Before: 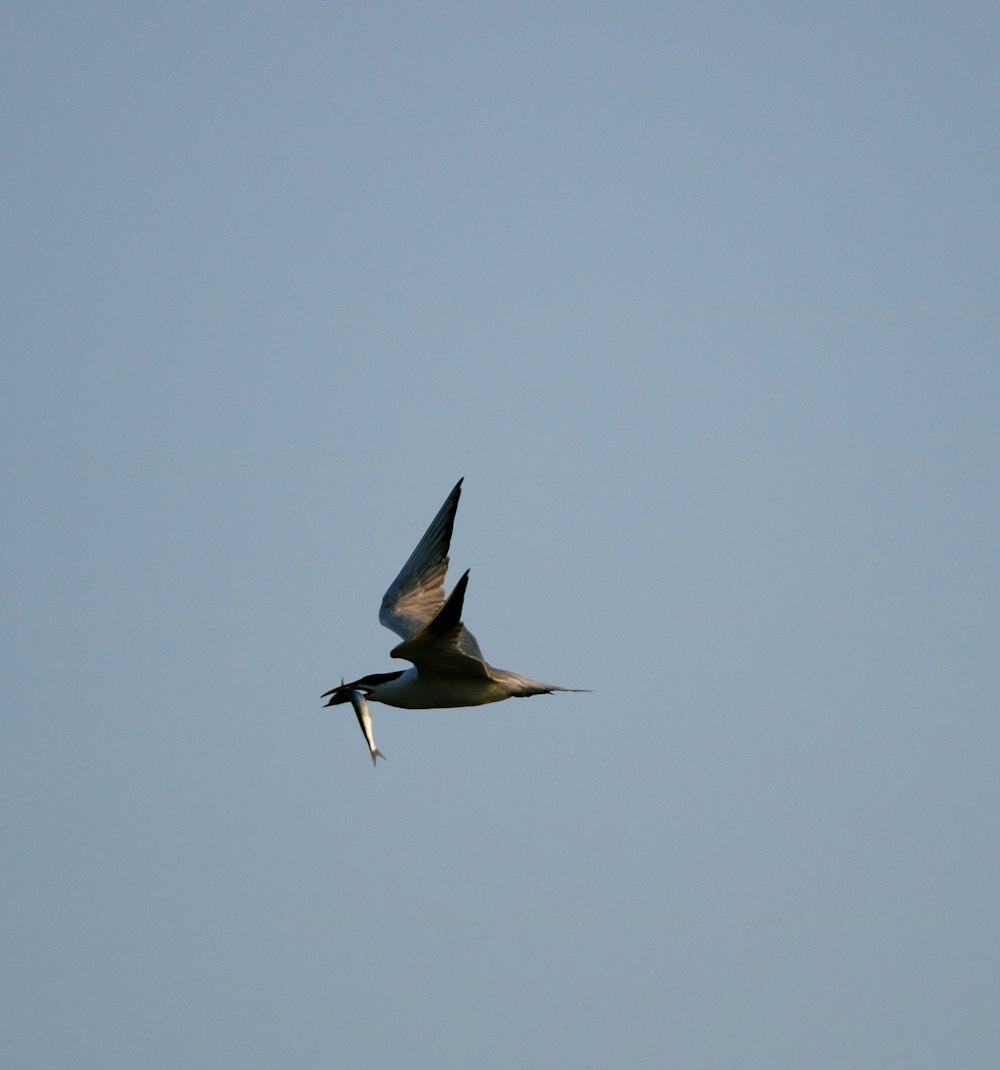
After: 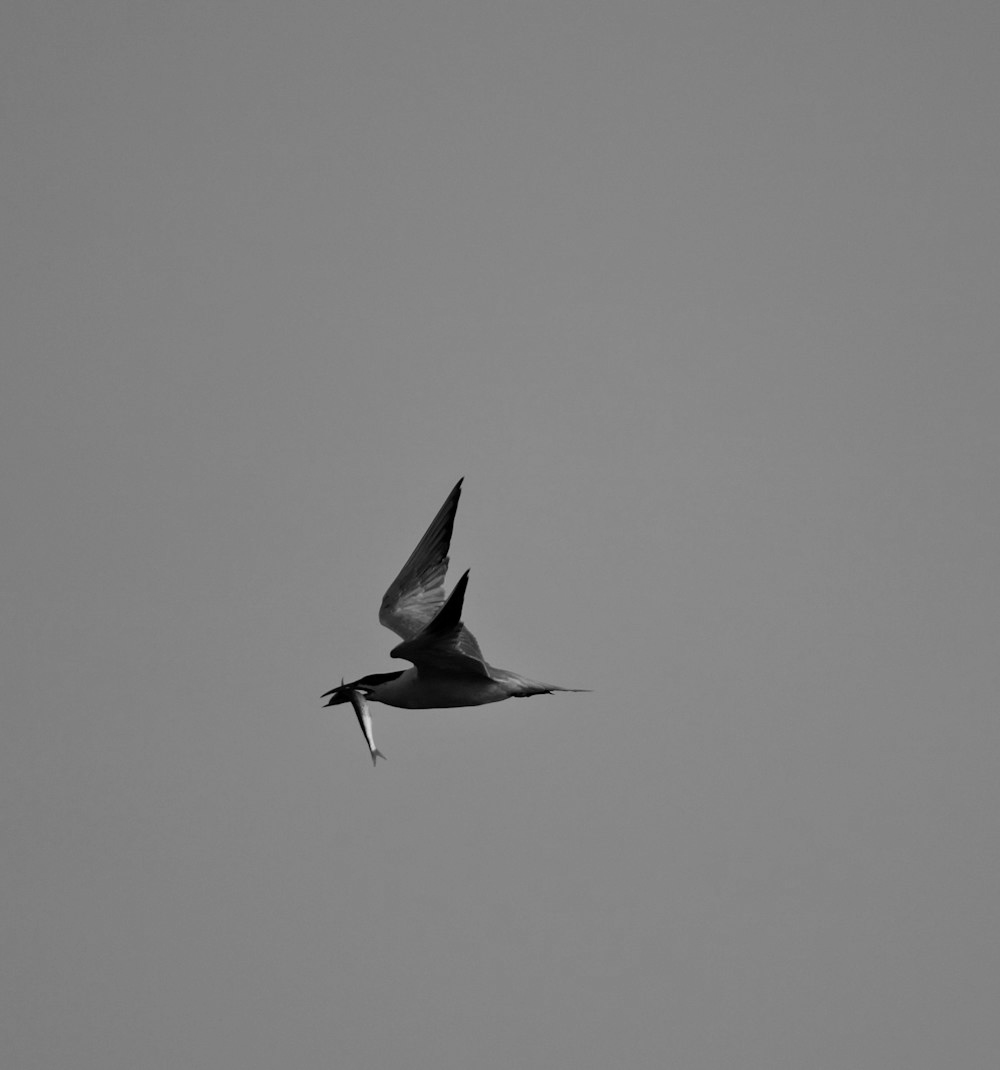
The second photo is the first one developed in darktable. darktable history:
monochrome: a 26.22, b 42.67, size 0.8
white balance: red 0.98, blue 1.034
